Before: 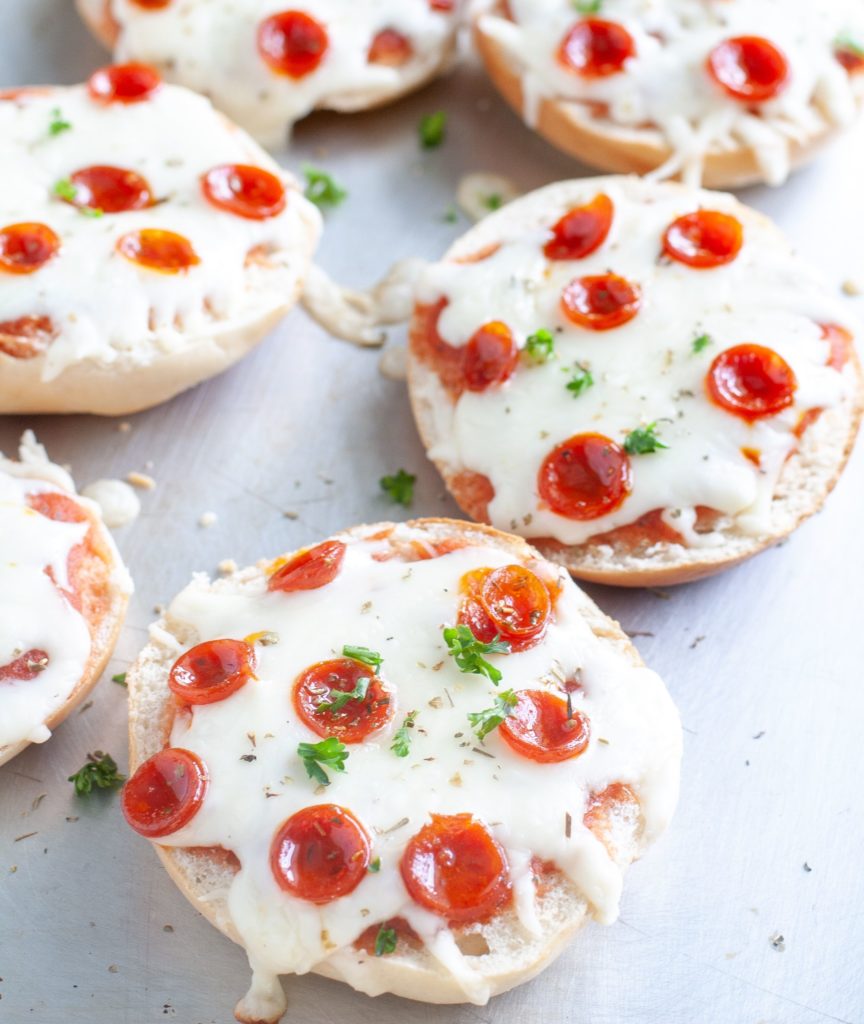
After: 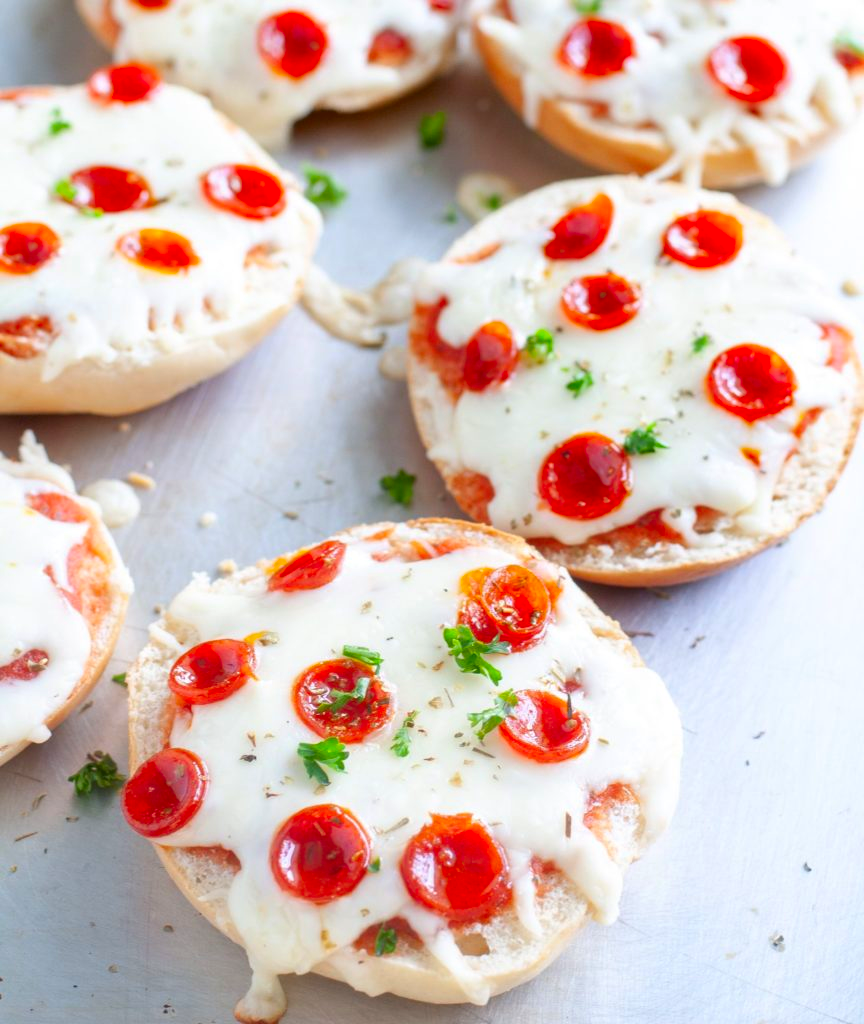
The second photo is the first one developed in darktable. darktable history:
contrast brightness saturation: brightness -0.029, saturation 0.337
